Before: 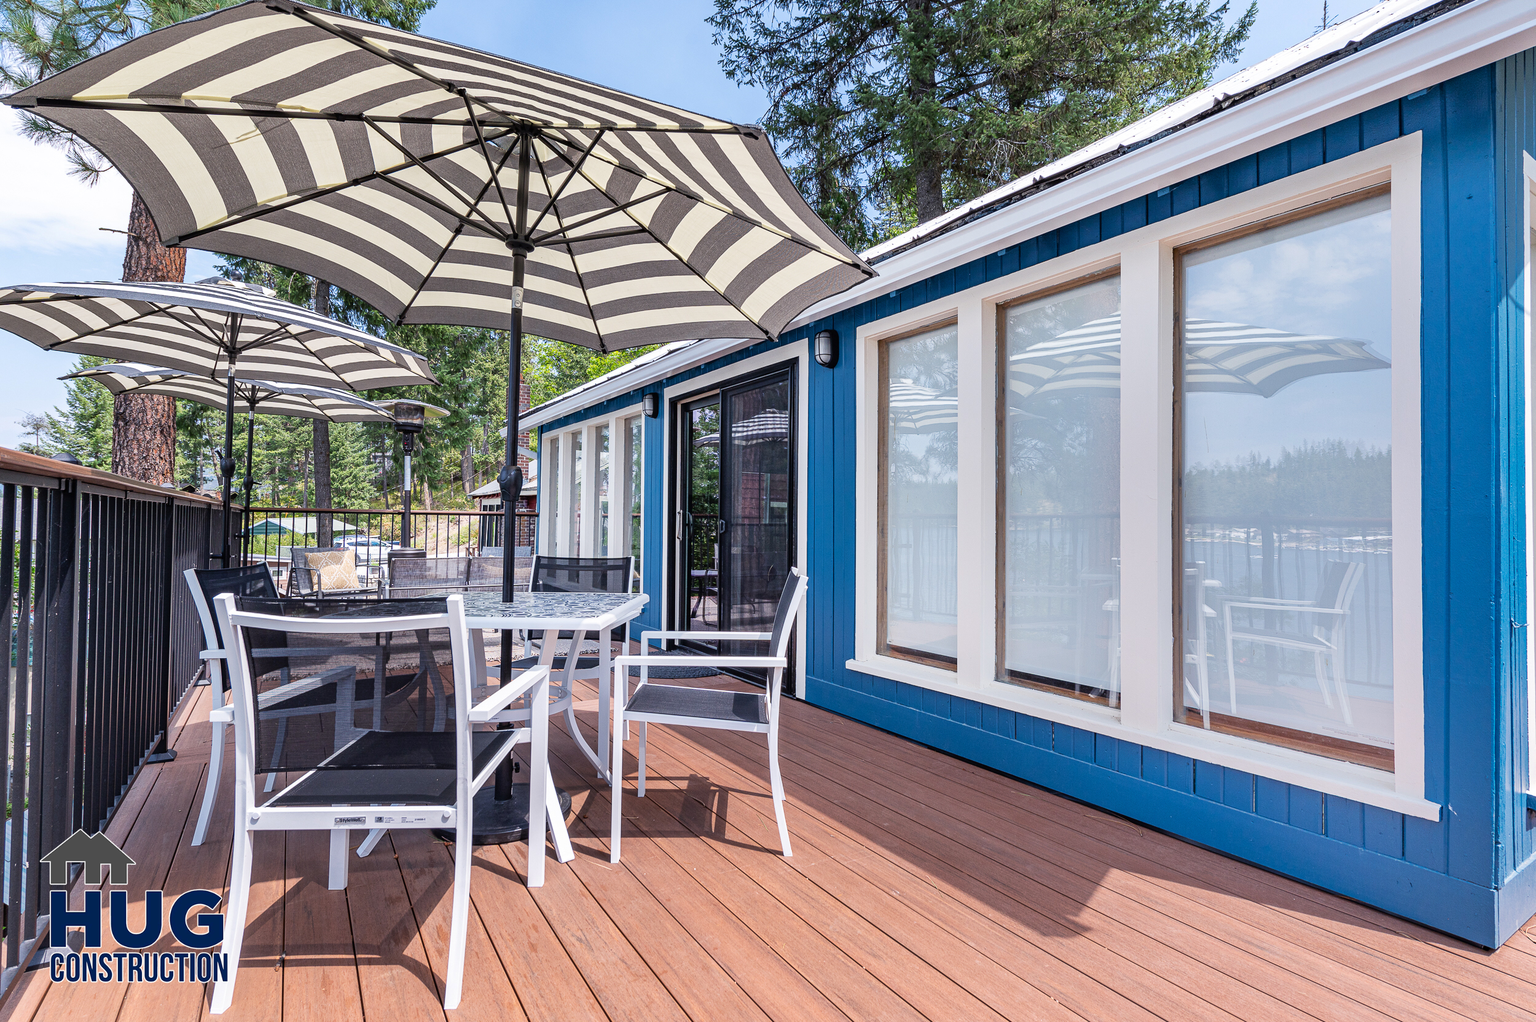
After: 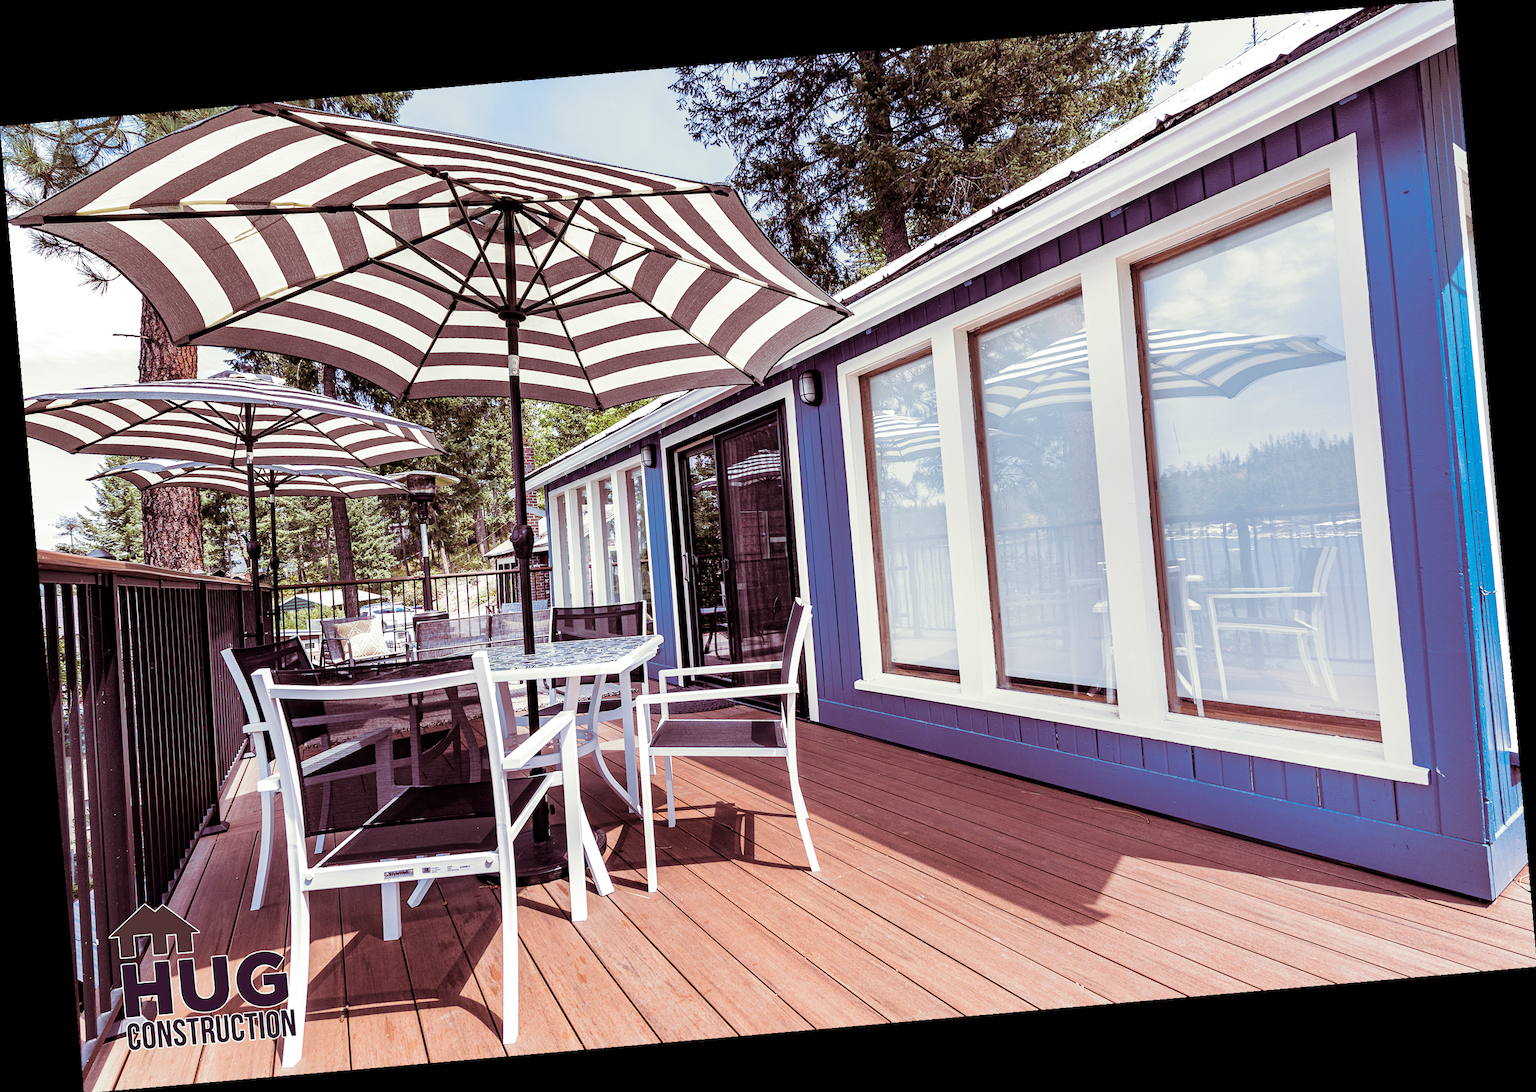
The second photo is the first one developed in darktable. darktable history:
rotate and perspective: rotation -4.98°, automatic cropping off
filmic rgb: black relative exposure -8.2 EV, white relative exposure 2.2 EV, threshold 3 EV, hardness 7.11, latitude 75%, contrast 1.325, highlights saturation mix -2%, shadows ↔ highlights balance 30%, preserve chrominance no, color science v5 (2021), contrast in shadows safe, contrast in highlights safe, enable highlight reconstruction true
color zones: curves: ch0 [(0.25, 0.5) (0.428, 0.473) (0.75, 0.5)]; ch1 [(0.243, 0.479) (0.398, 0.452) (0.75, 0.5)]
split-toning: on, module defaults
